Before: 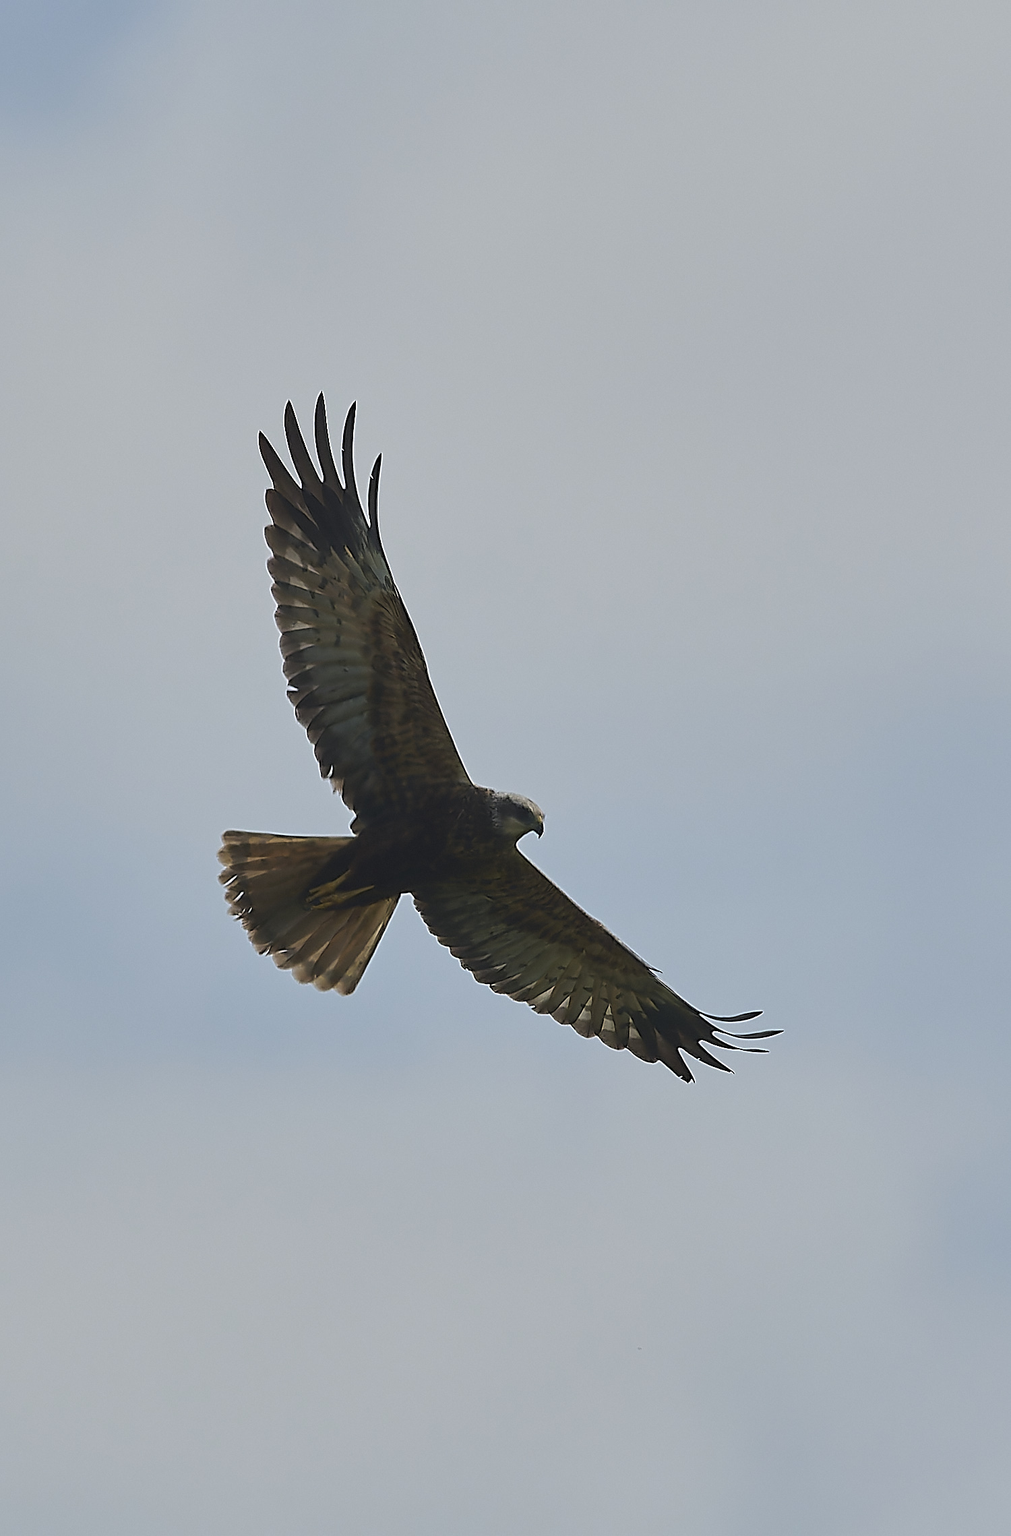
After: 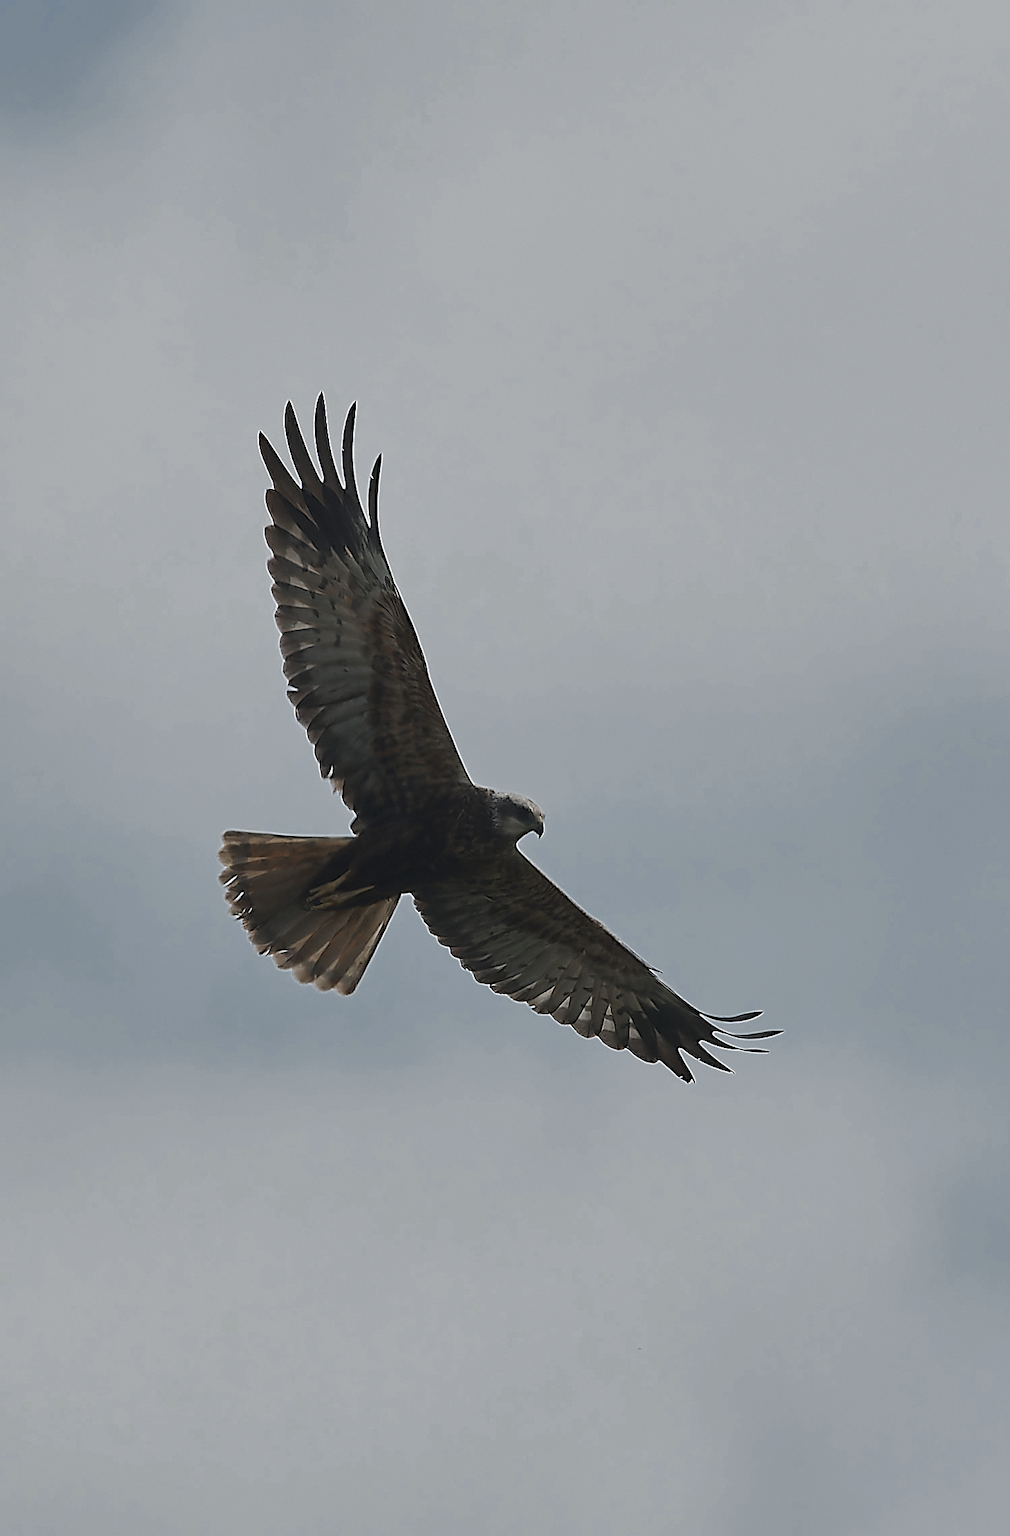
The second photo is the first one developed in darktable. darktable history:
color zones: curves: ch0 [(0, 0.5) (0.125, 0.4) (0.25, 0.5) (0.375, 0.4) (0.5, 0.4) (0.625, 0.35) (0.75, 0.35) (0.875, 0.5)]; ch1 [(0, 0.35) (0.125, 0.45) (0.25, 0.35) (0.375, 0.35) (0.5, 0.35) (0.625, 0.35) (0.75, 0.45) (0.875, 0.35)]; ch2 [(0, 0.6) (0.125, 0.5) (0.25, 0.5) (0.375, 0.6) (0.5, 0.6) (0.625, 0.5) (0.75, 0.5) (0.875, 0.5)], mix 100.86%
